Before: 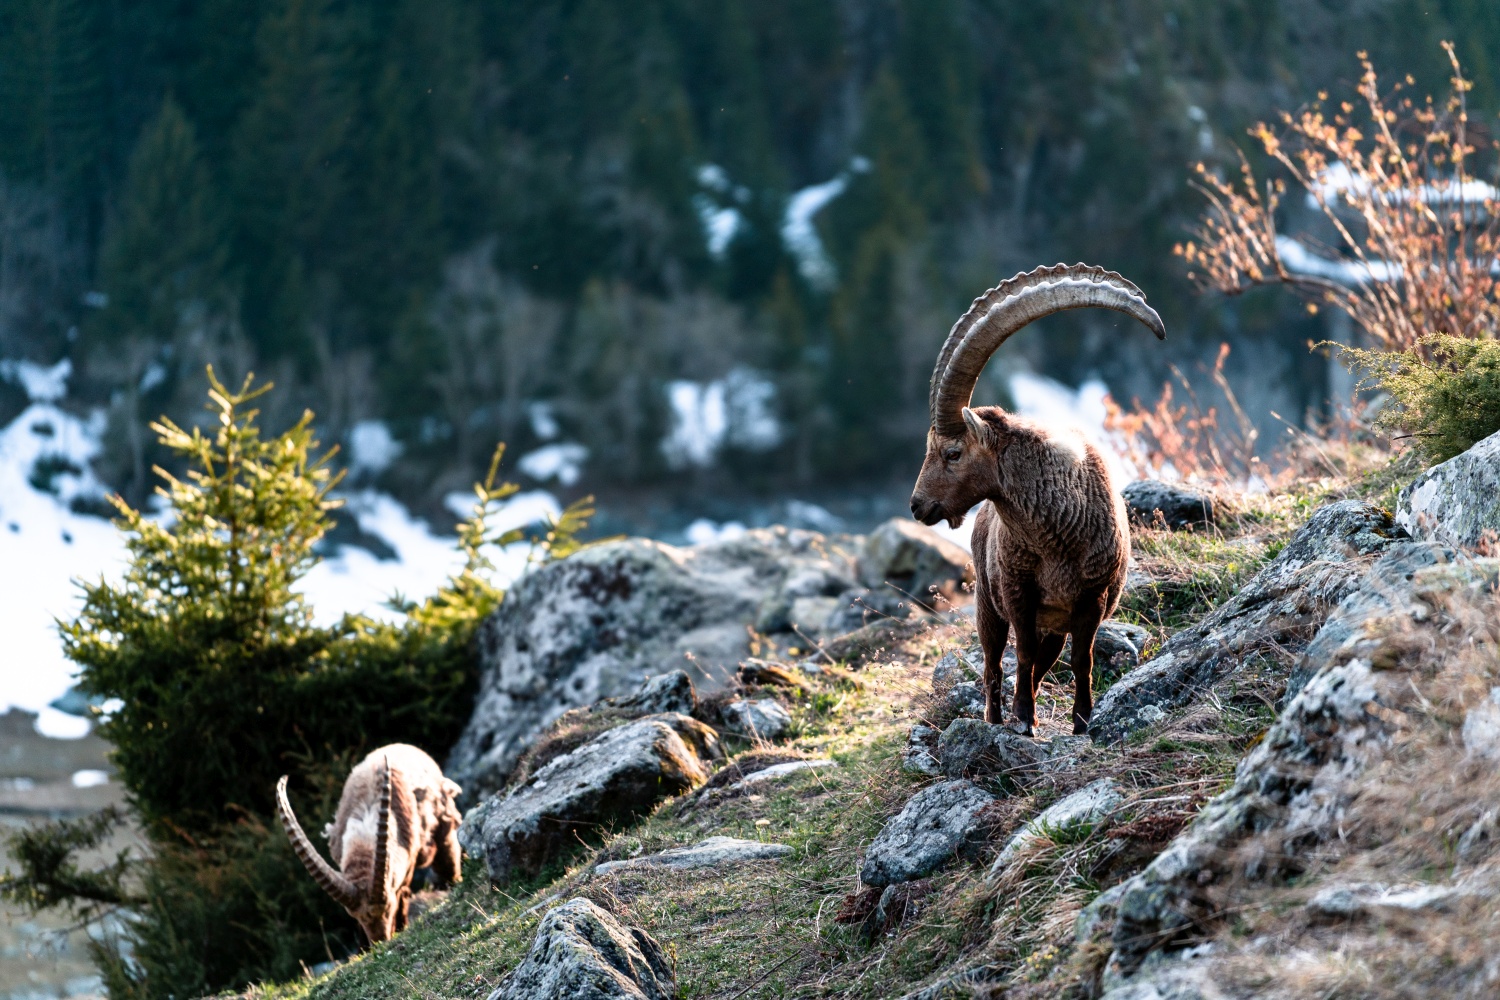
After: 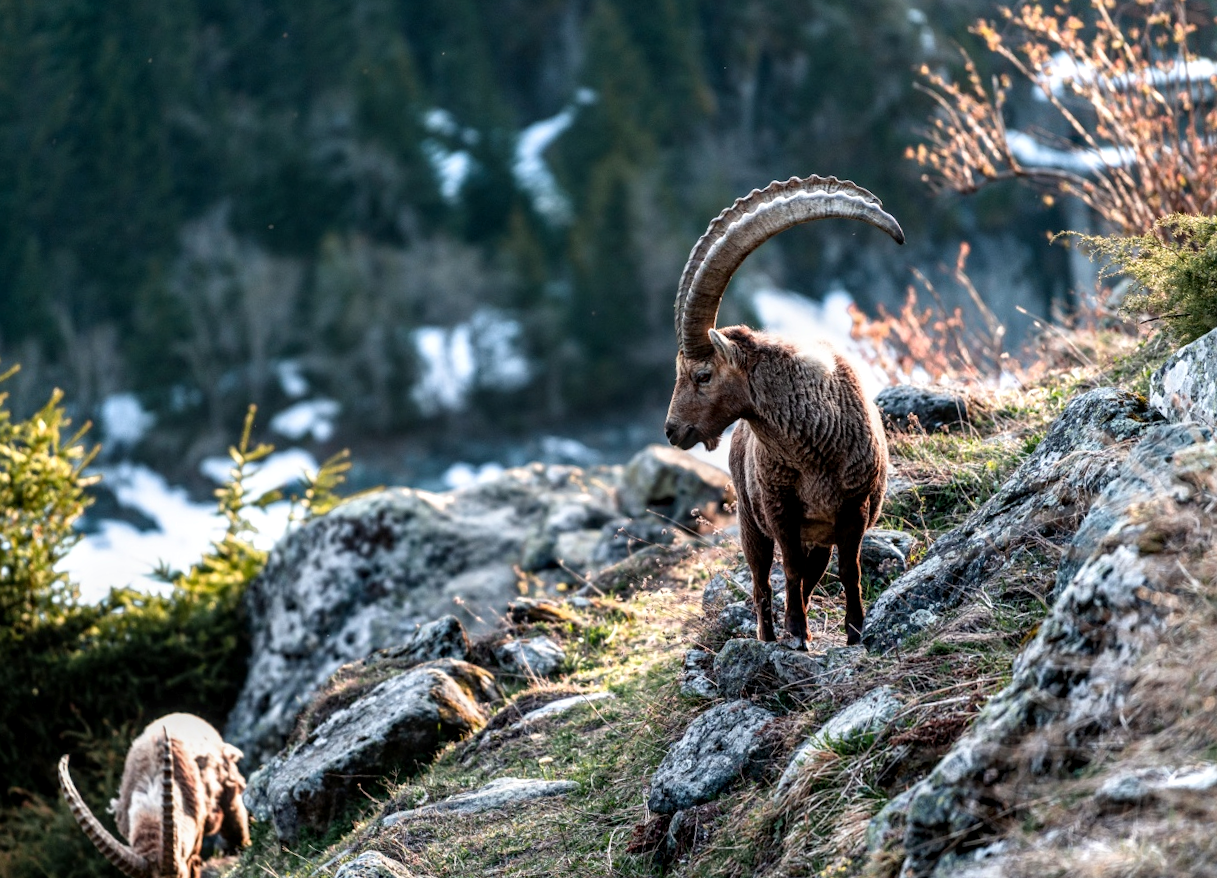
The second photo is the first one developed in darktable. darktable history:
local contrast: detail 130%
crop and rotate: left 14.584%
rotate and perspective: rotation -5°, crop left 0.05, crop right 0.952, crop top 0.11, crop bottom 0.89
